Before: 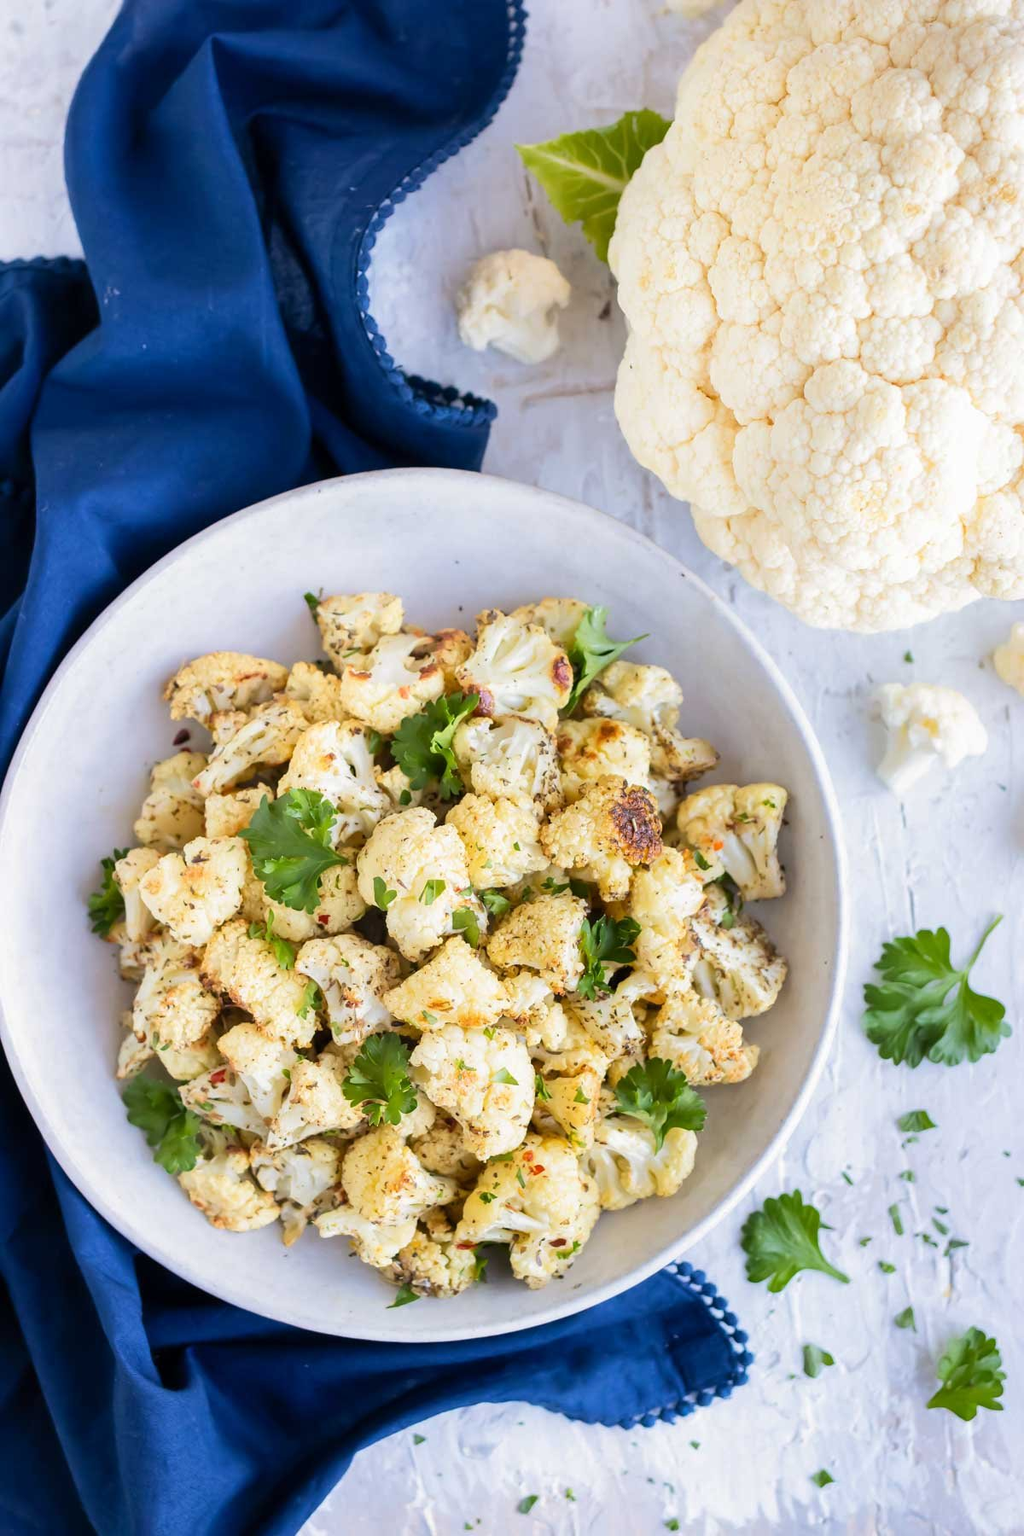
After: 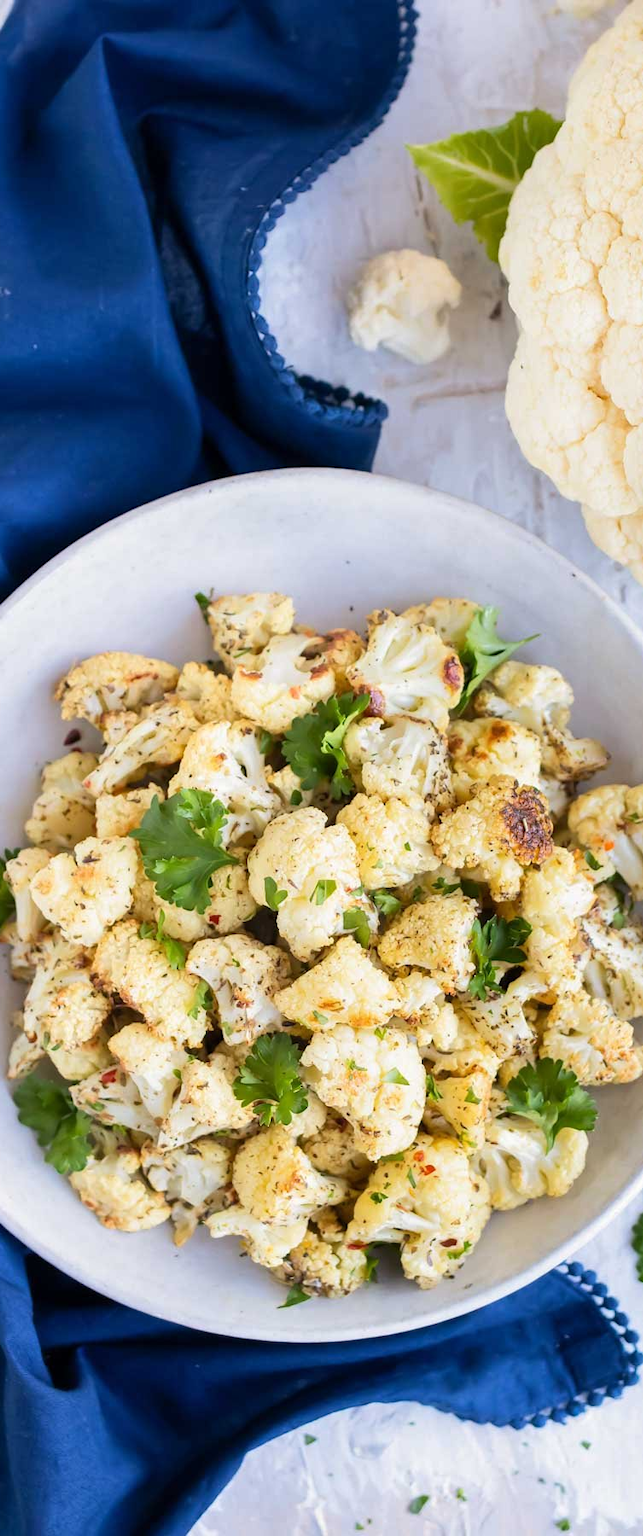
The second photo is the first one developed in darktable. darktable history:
crop: left 10.716%, right 26.443%
exposure: compensate exposure bias true, compensate highlight preservation false
tone equalizer: on, module defaults
